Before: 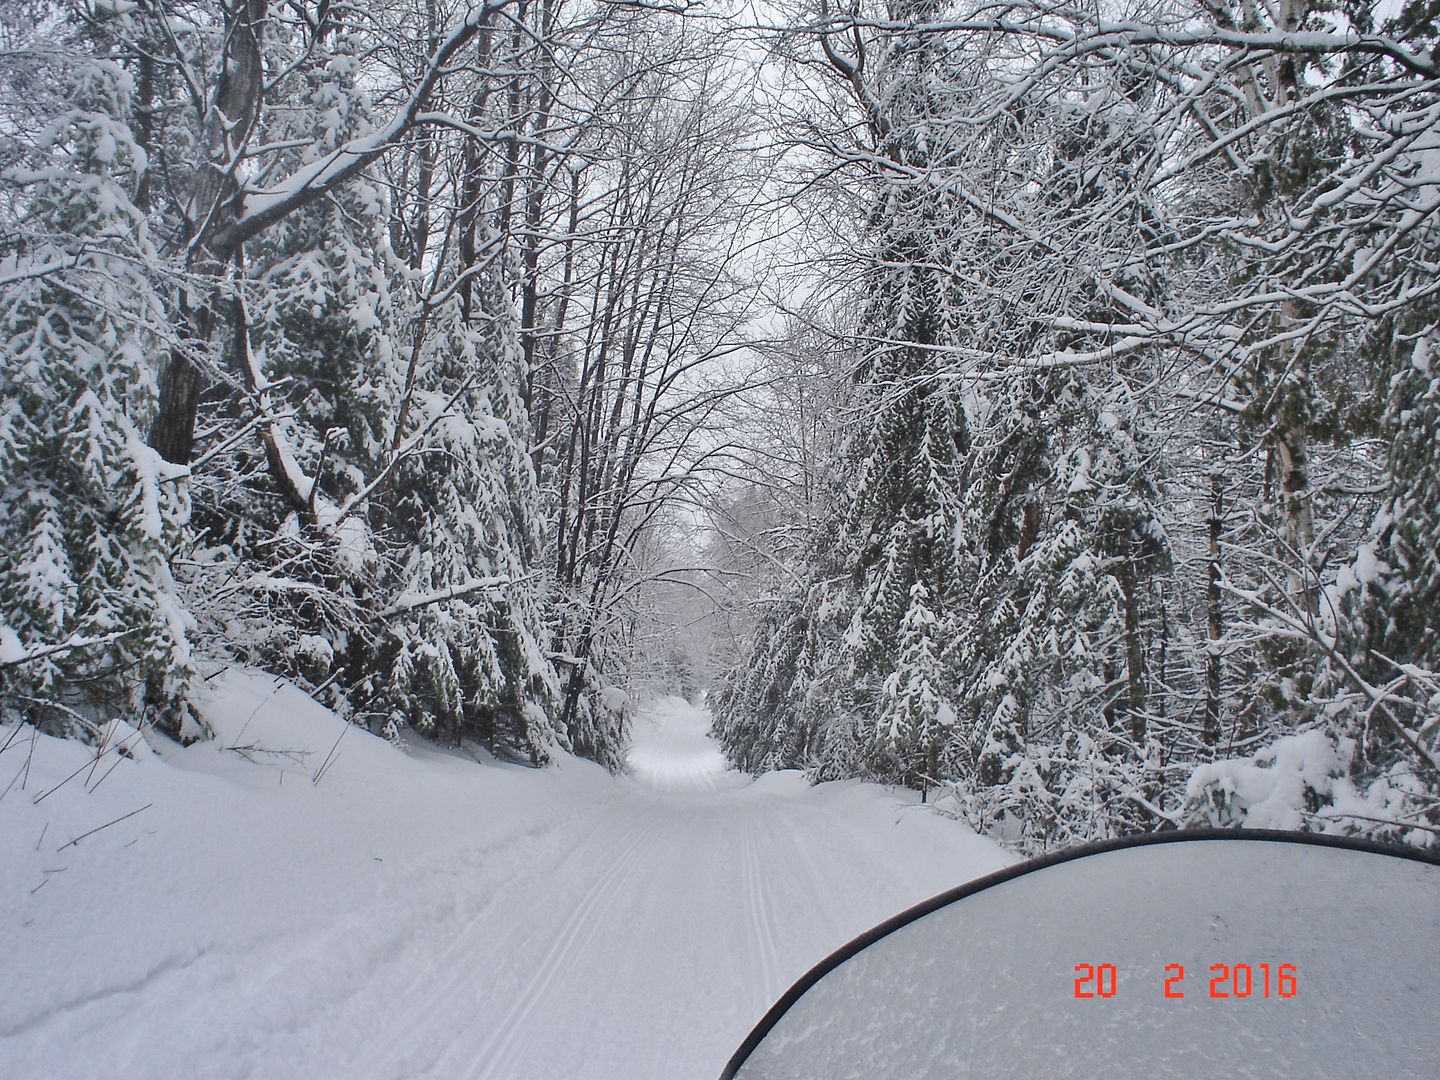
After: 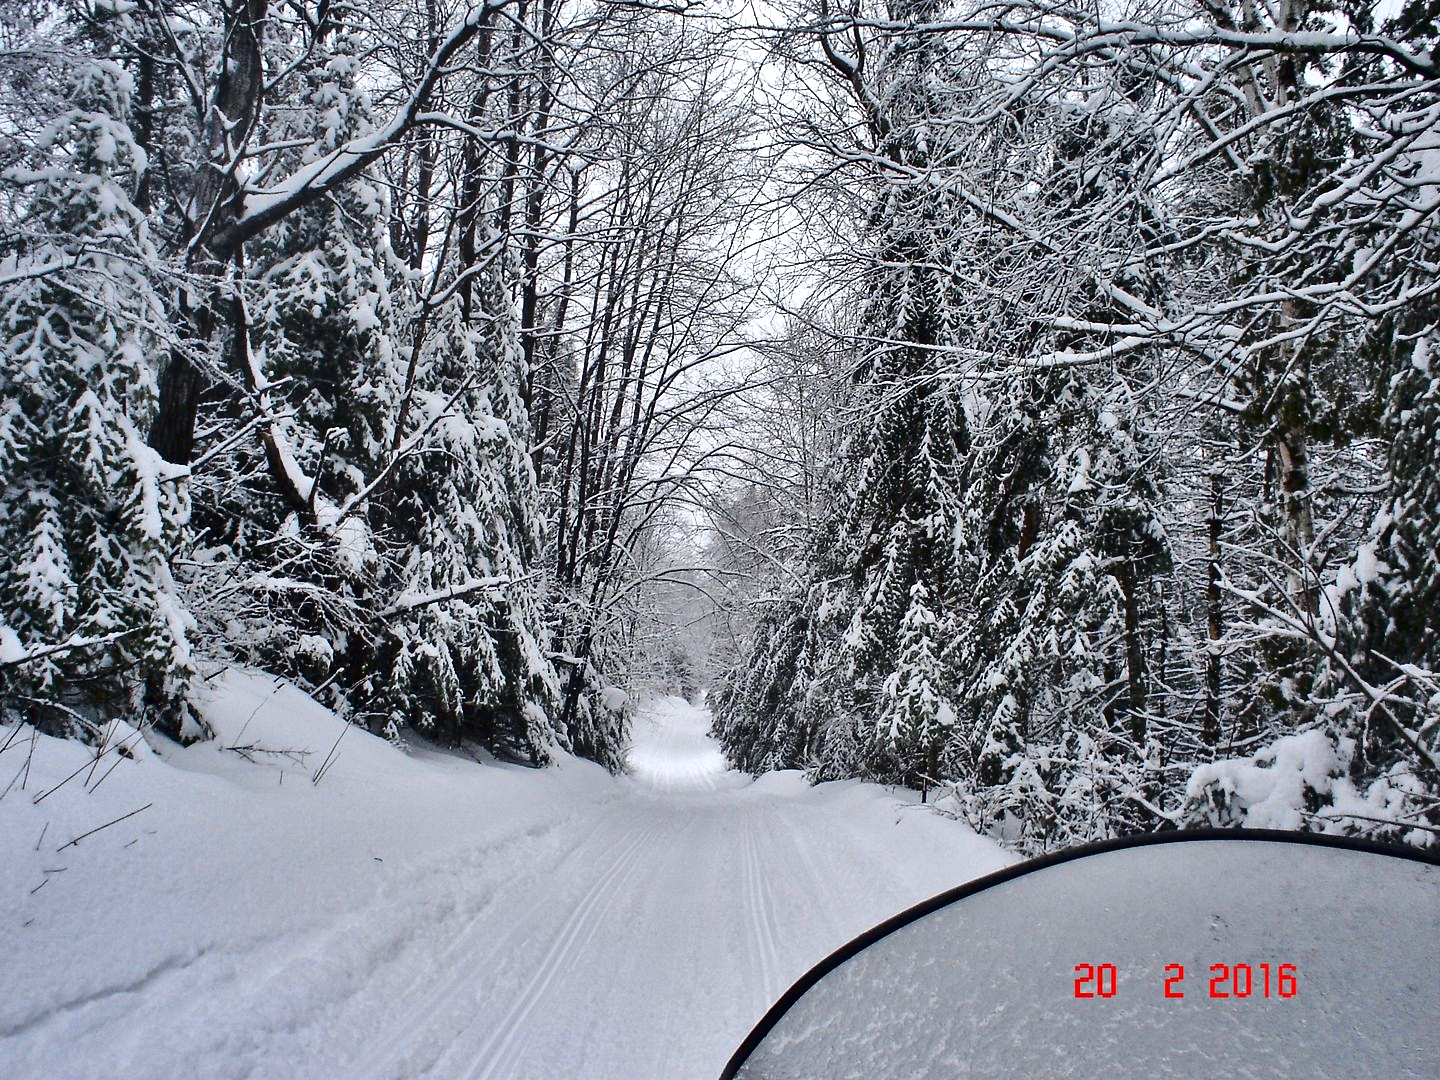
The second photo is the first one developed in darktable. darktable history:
shadows and highlights: low approximation 0.01, soften with gaussian
contrast brightness saturation: contrast 0.186, brightness -0.221, saturation 0.112
tone equalizer: -8 EV -0.384 EV, -7 EV -0.395 EV, -6 EV -0.312 EV, -5 EV -0.196 EV, -3 EV 0.236 EV, -2 EV 0.316 EV, -1 EV 0.374 EV, +0 EV 0.436 EV, edges refinement/feathering 500, mask exposure compensation -1.57 EV, preserve details no
